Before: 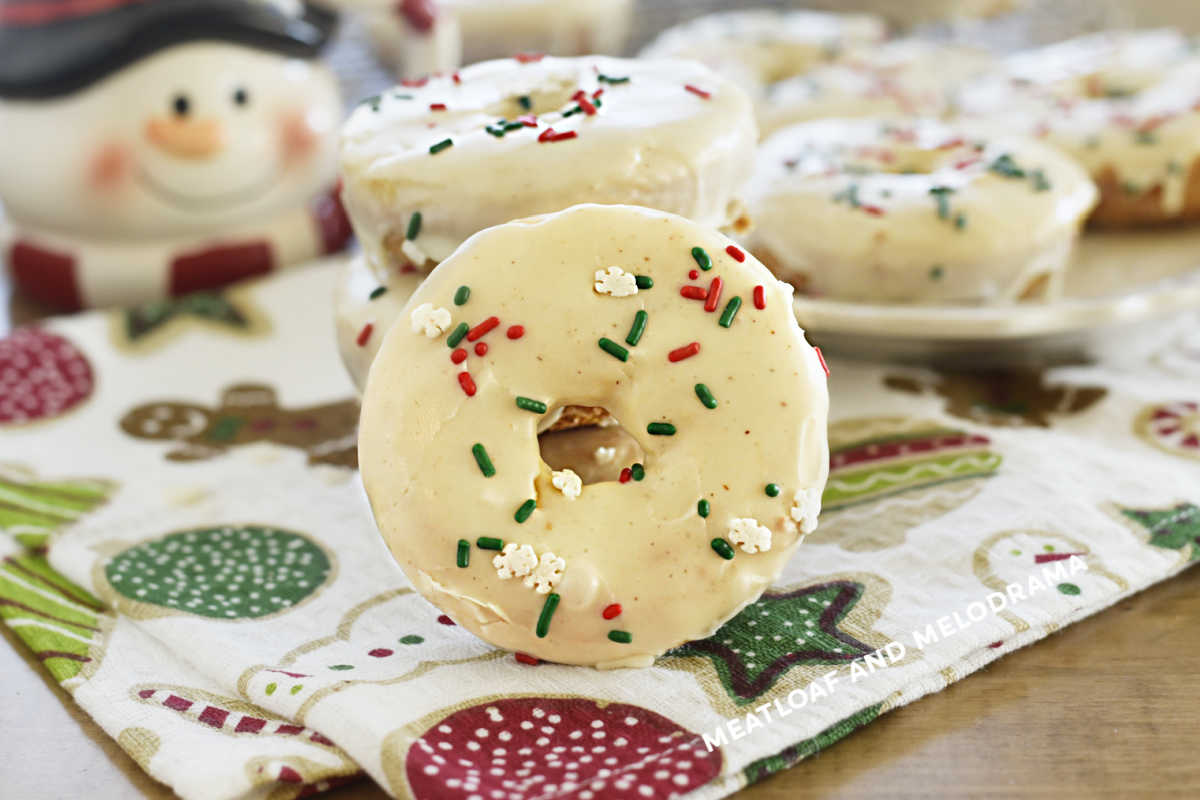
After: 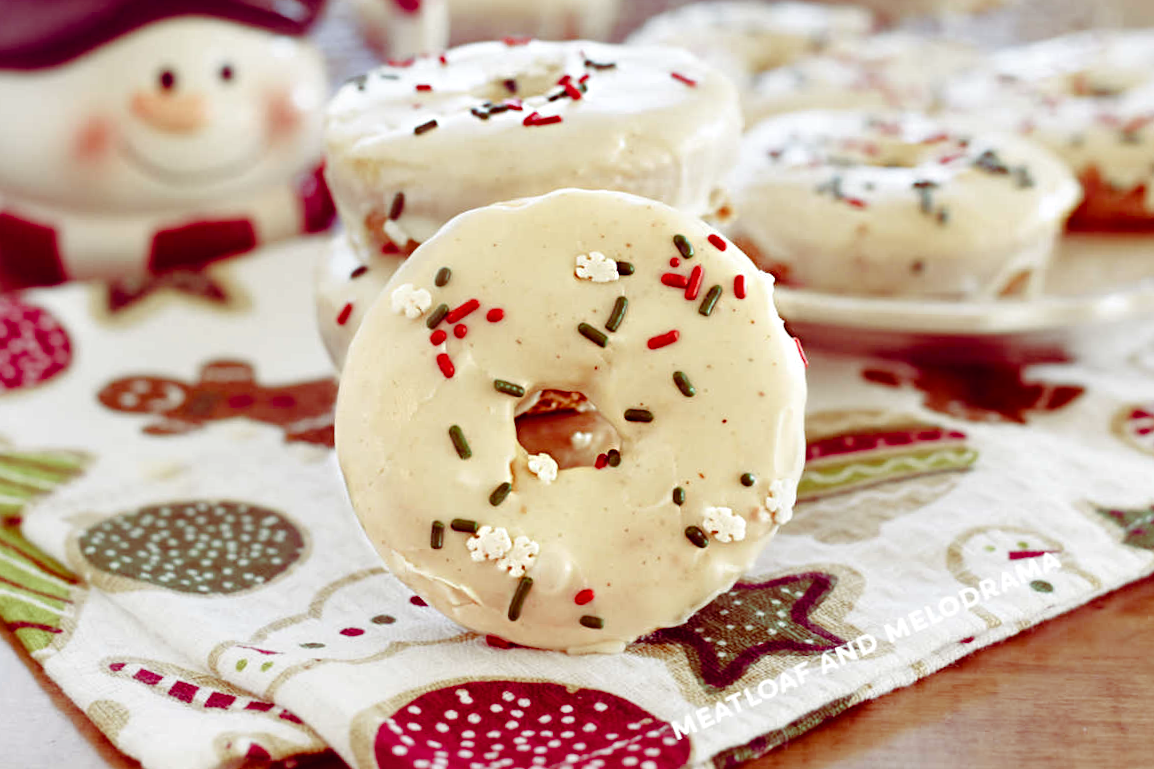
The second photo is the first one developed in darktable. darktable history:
crop and rotate: angle -1.51°
color balance rgb: shadows lift › luminance -18.806%, shadows lift › chroma 35.119%, global offset › luminance 0.241%, global offset › hue 172.1°, perceptual saturation grading › global saturation 20%, perceptual saturation grading › highlights -49.305%, perceptual saturation grading › shadows 25.66%, global vibrance 5.612%, contrast 3.208%
